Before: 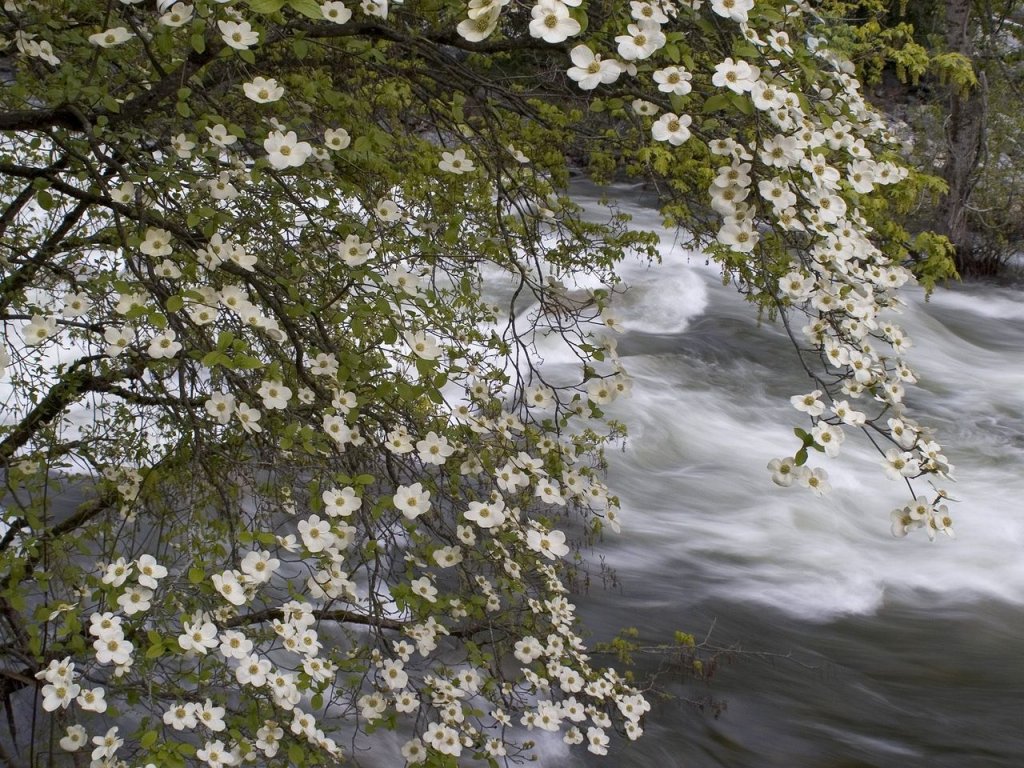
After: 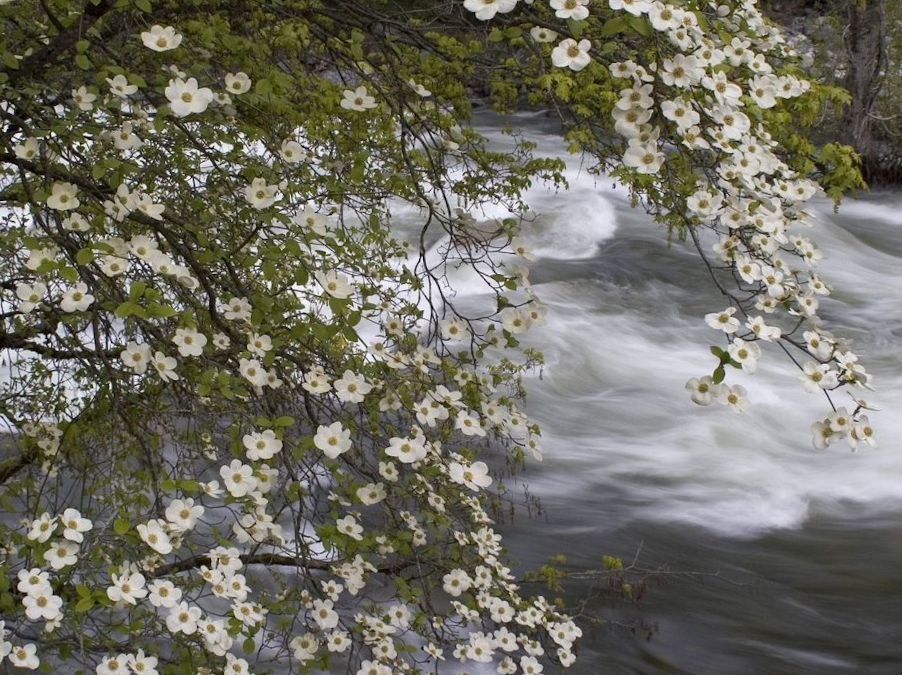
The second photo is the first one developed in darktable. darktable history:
crop and rotate: angle 3.17°, left 5.493%, top 5.678%
